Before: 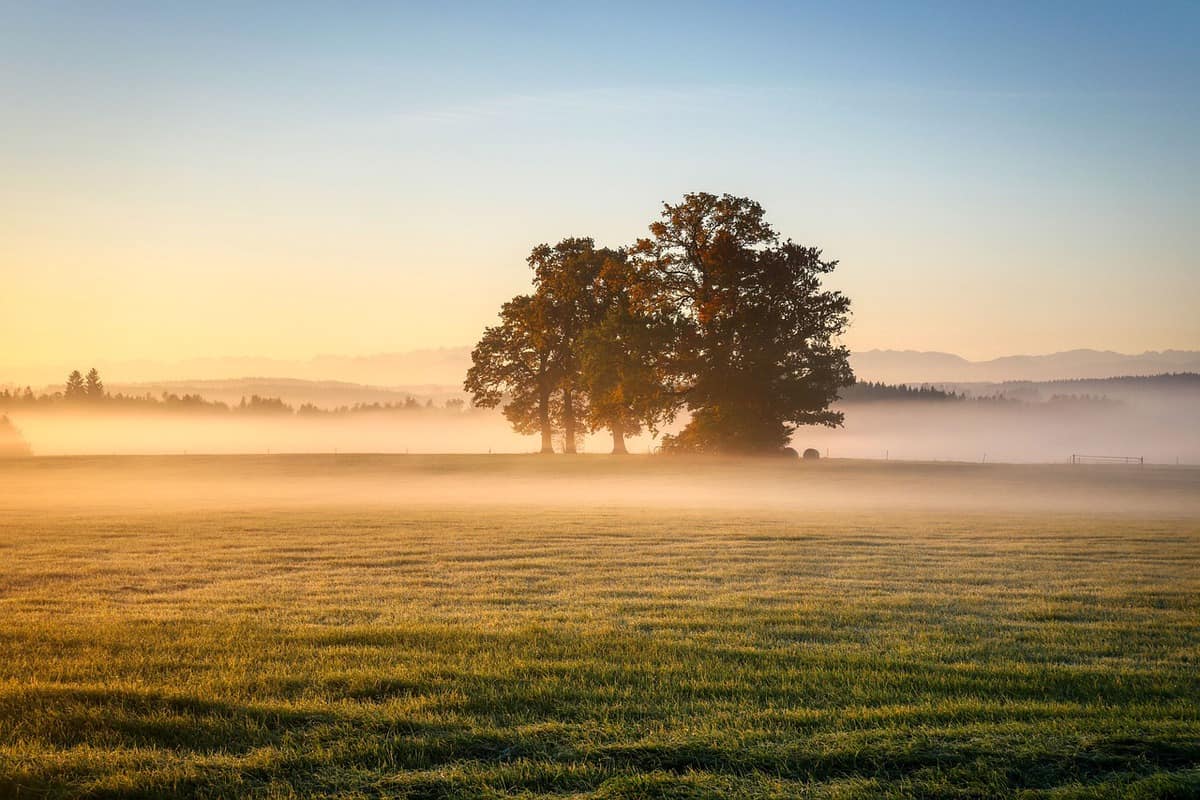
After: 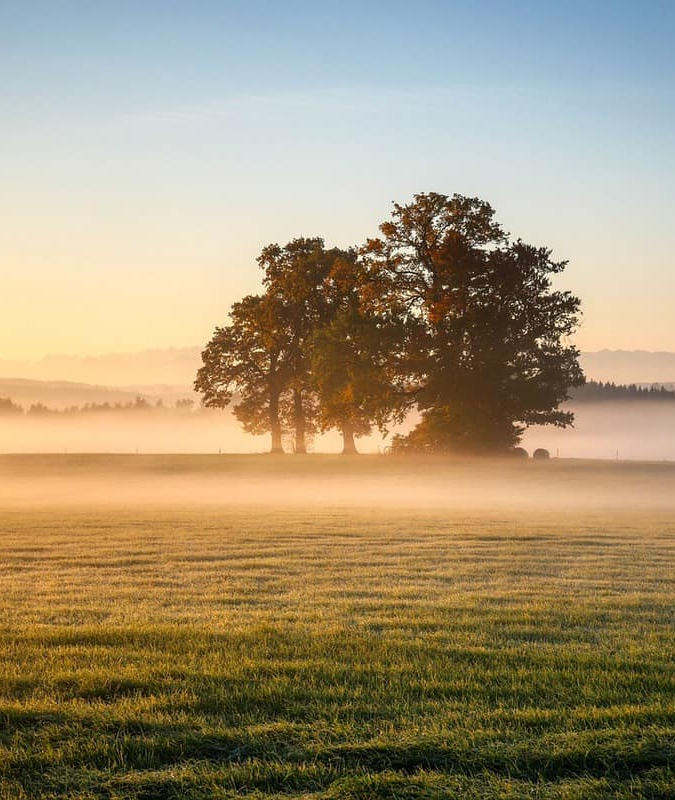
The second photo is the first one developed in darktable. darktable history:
rotate and perspective: automatic cropping original format, crop left 0, crop top 0
crop and rotate: left 22.516%, right 21.234%
